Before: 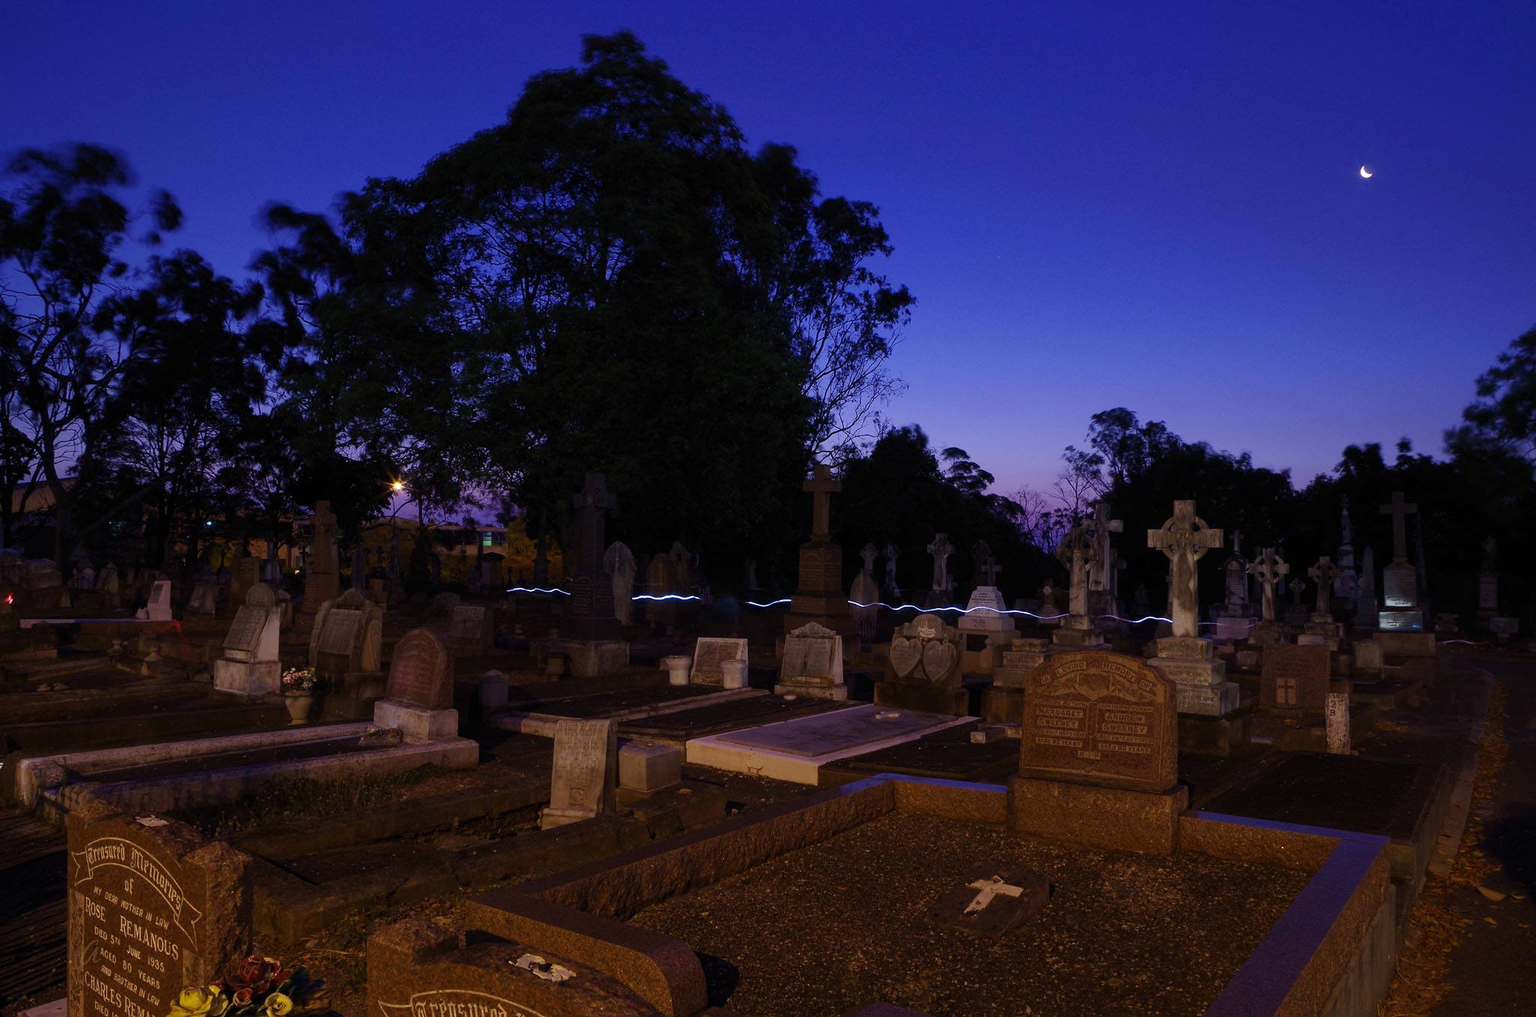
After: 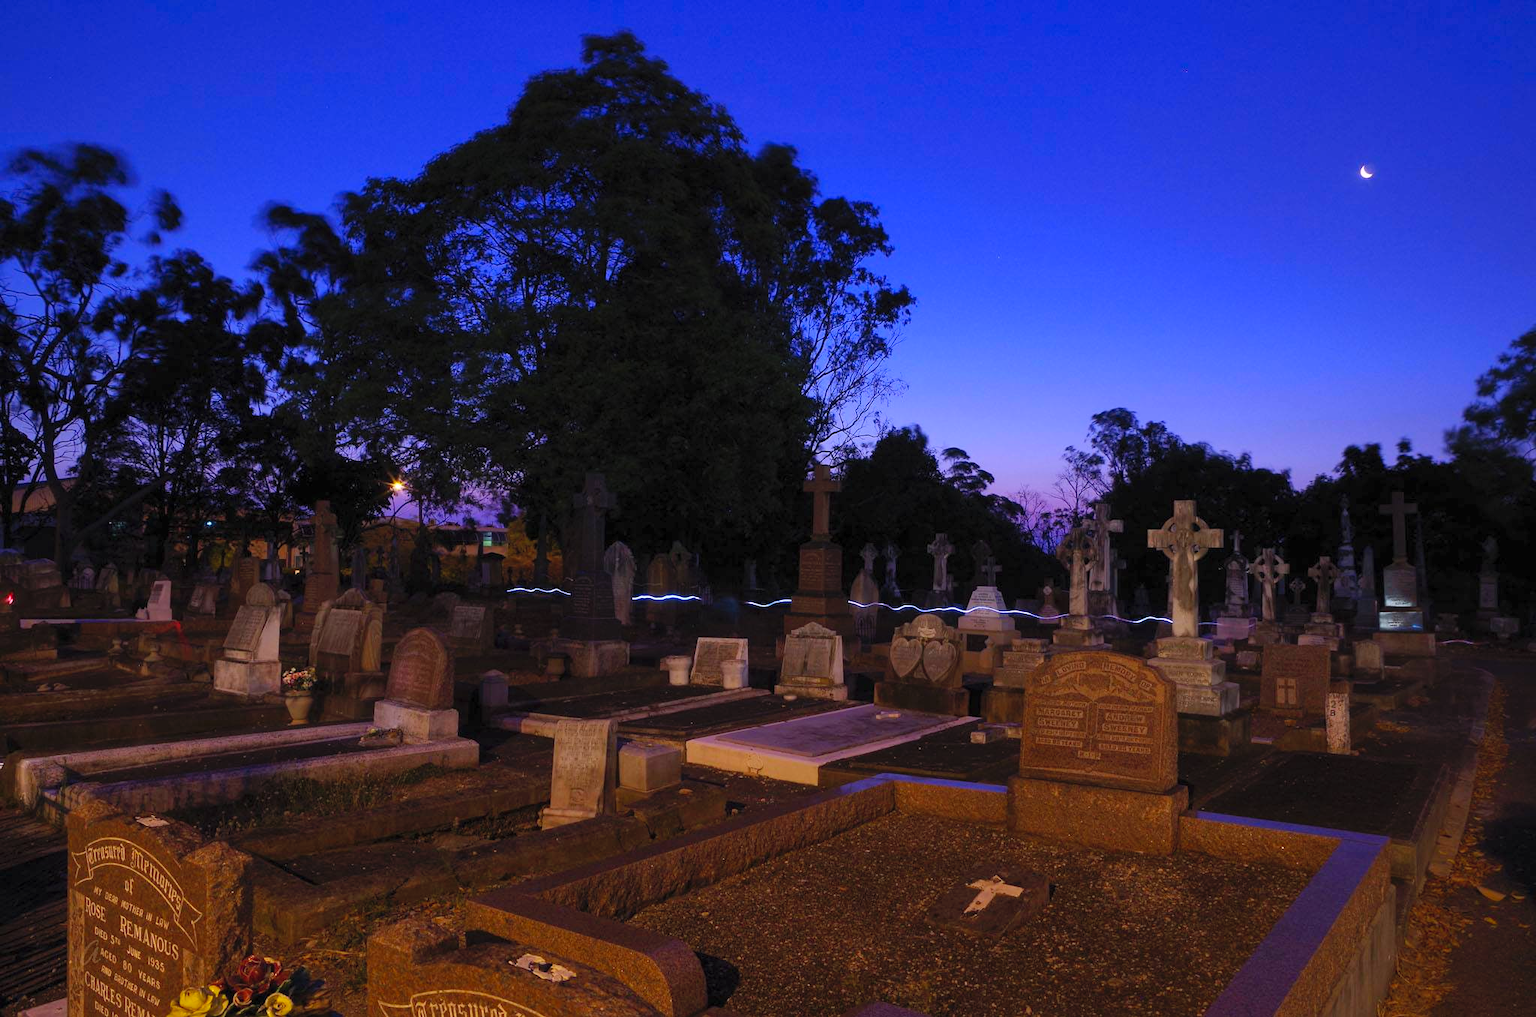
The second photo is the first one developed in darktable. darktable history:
contrast brightness saturation: contrast 0.067, brightness 0.173, saturation 0.396
